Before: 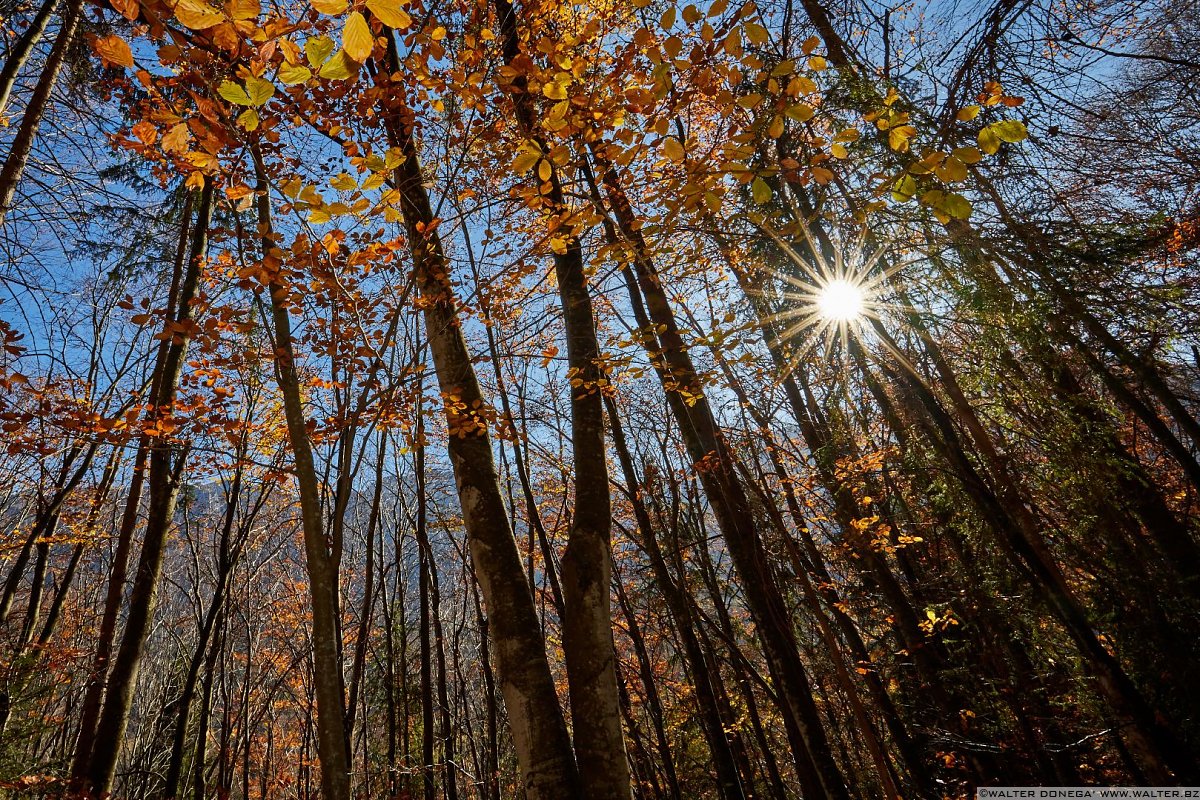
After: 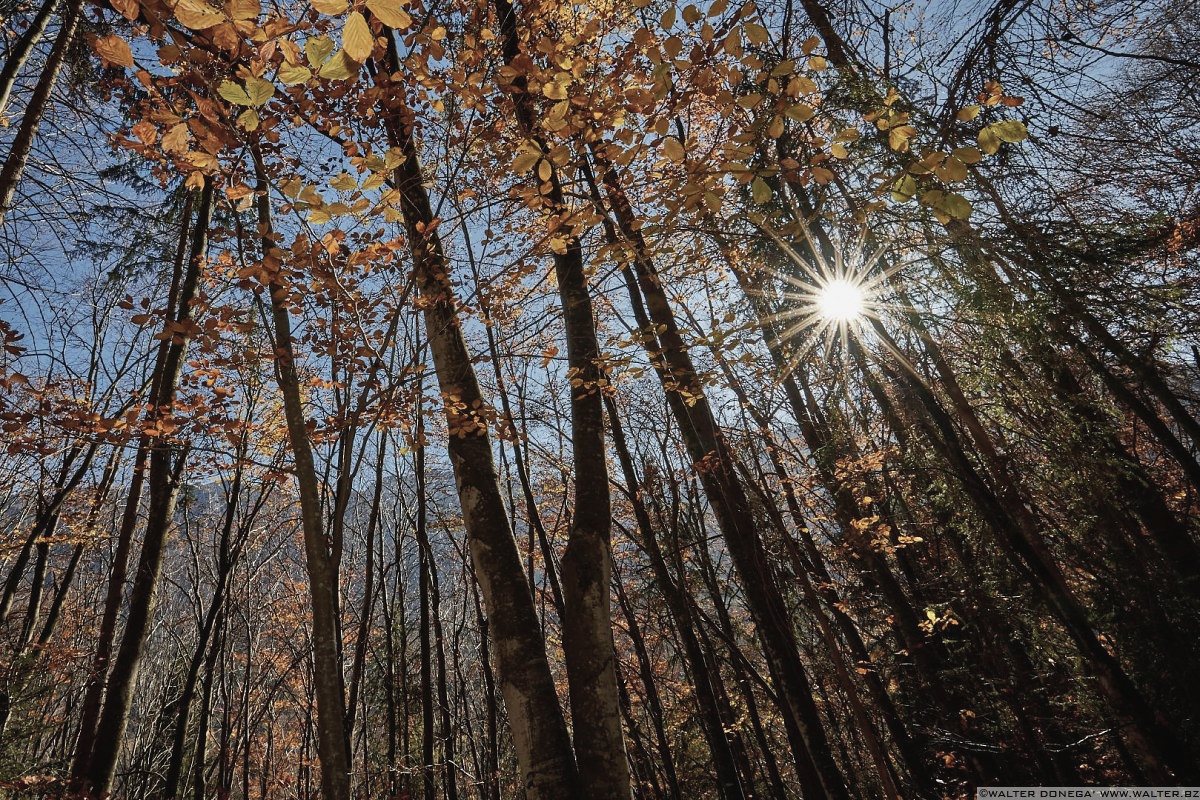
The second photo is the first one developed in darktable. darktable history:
contrast brightness saturation: contrast -0.05, saturation -0.395
